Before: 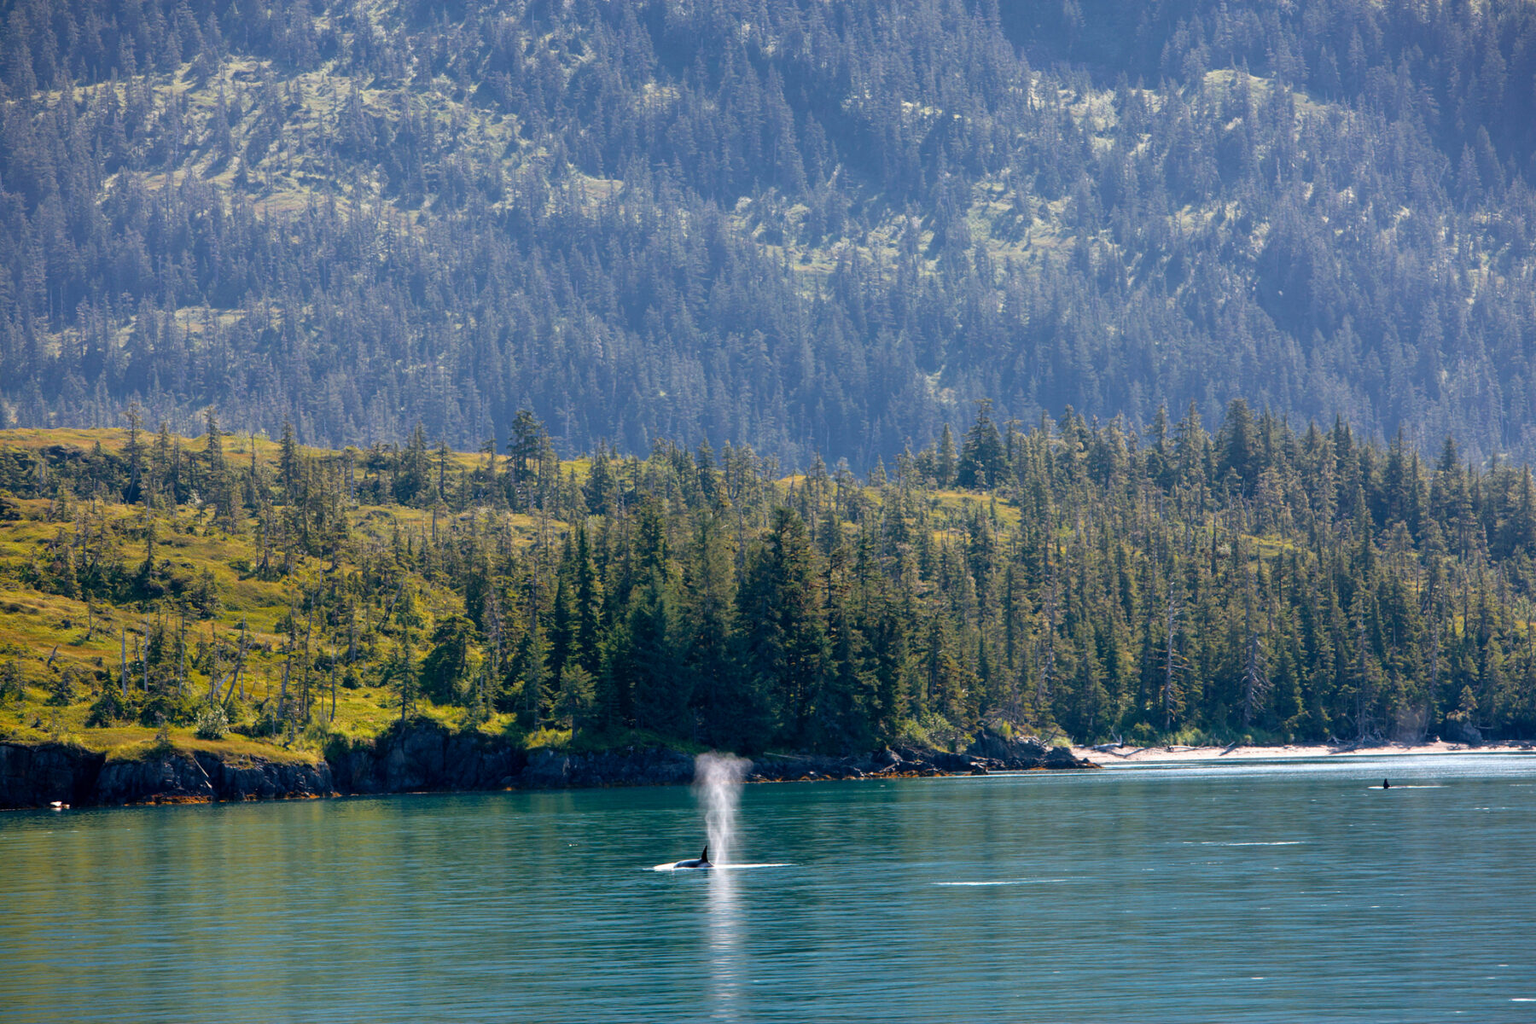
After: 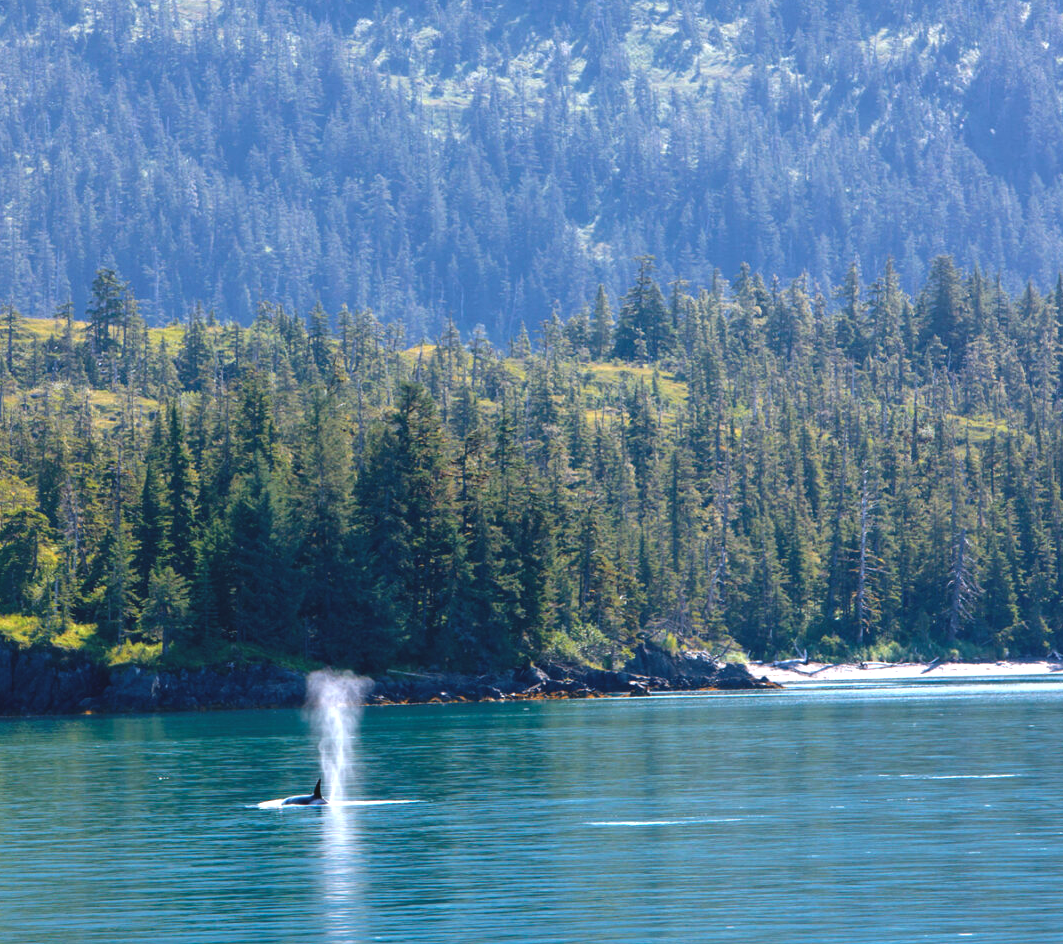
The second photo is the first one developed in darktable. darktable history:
contrast brightness saturation: saturation -0.05
crop and rotate: left 28.256%, top 17.734%, right 12.656%, bottom 3.573%
shadows and highlights: shadows 25, white point adjustment -3, highlights -30
color calibration: x 0.372, y 0.386, temperature 4283.97 K
exposure: black level correction -0.005, exposure 0.622 EV, compensate highlight preservation false
